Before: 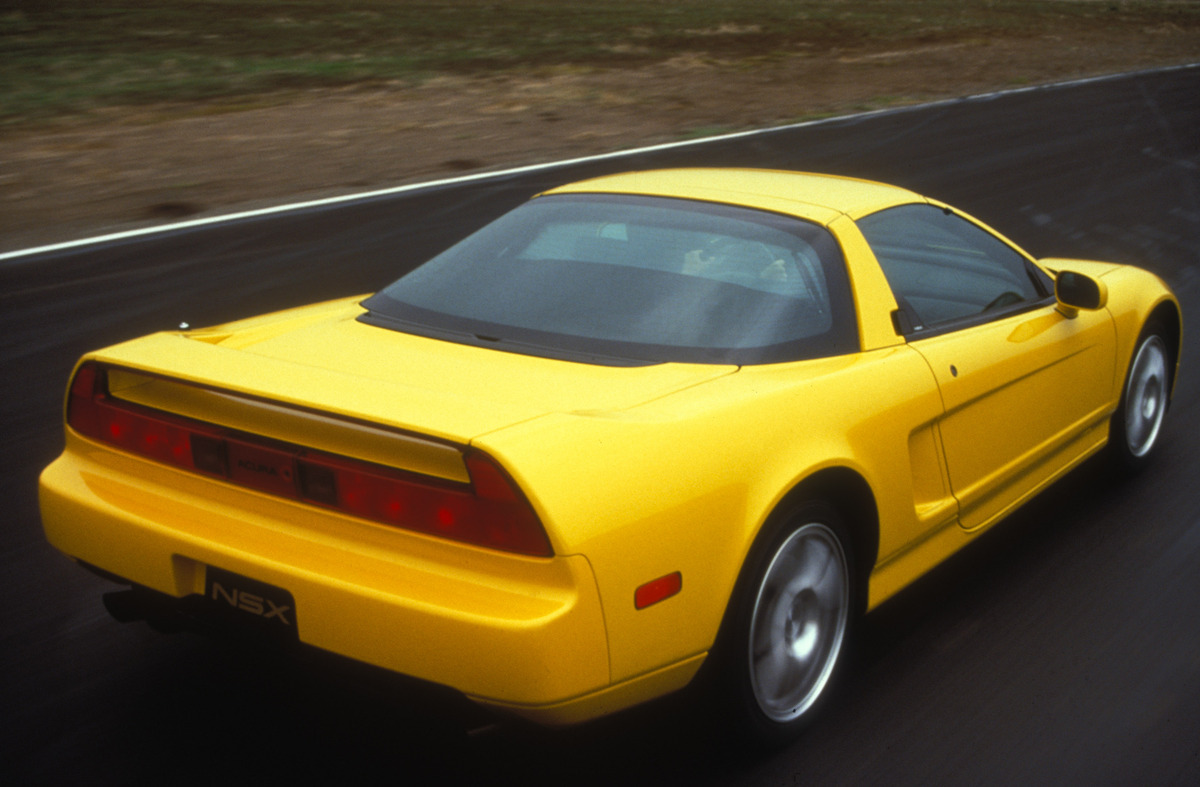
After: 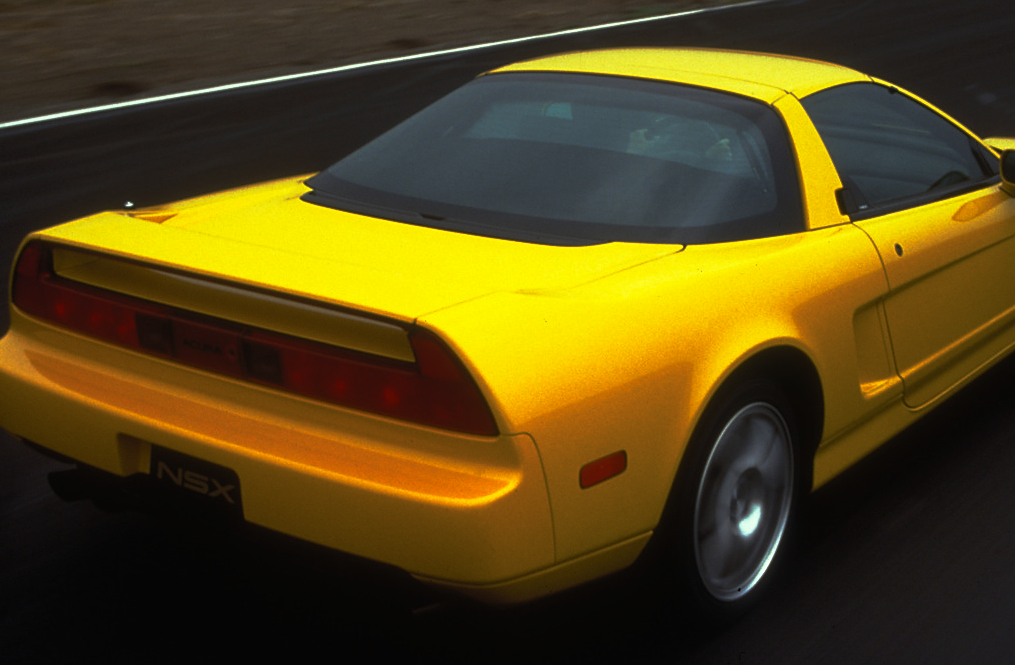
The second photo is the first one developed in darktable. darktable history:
crop and rotate: left 4.644%, top 15.449%, right 10.716%
sharpen: radius 1.606, amount 0.367, threshold 1.534
base curve: curves: ch0 [(0, 0) (0.564, 0.291) (0.802, 0.731) (1, 1)], preserve colors none
